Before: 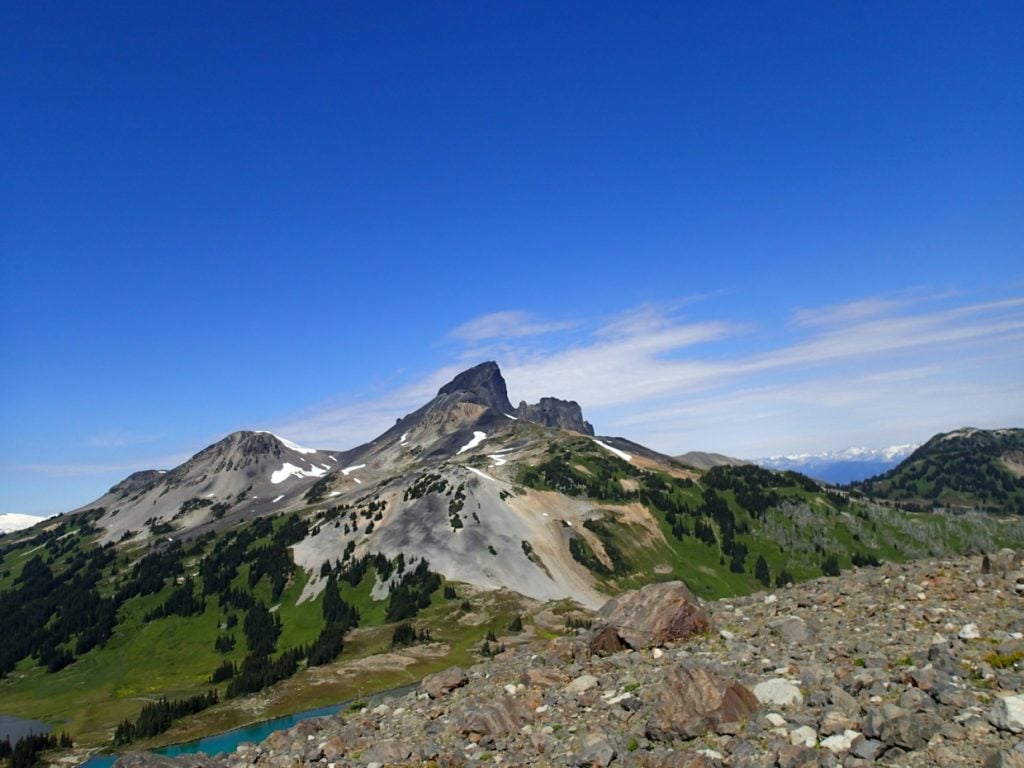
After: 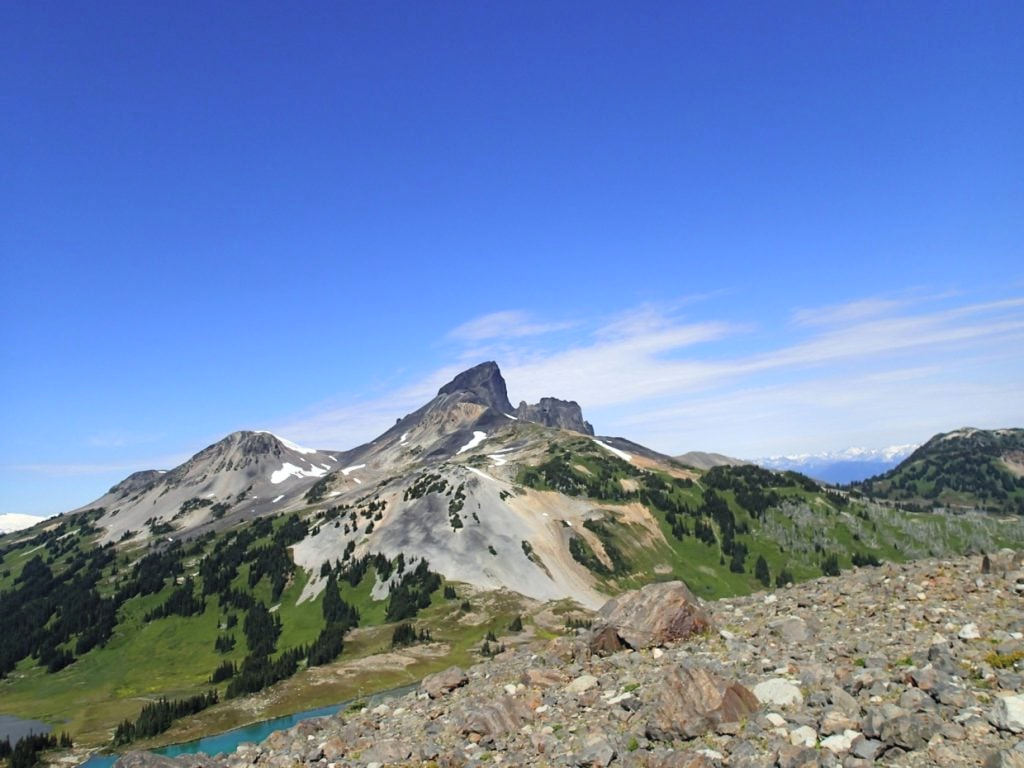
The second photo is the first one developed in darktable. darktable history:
contrast brightness saturation: contrast 0.137, brightness 0.208
